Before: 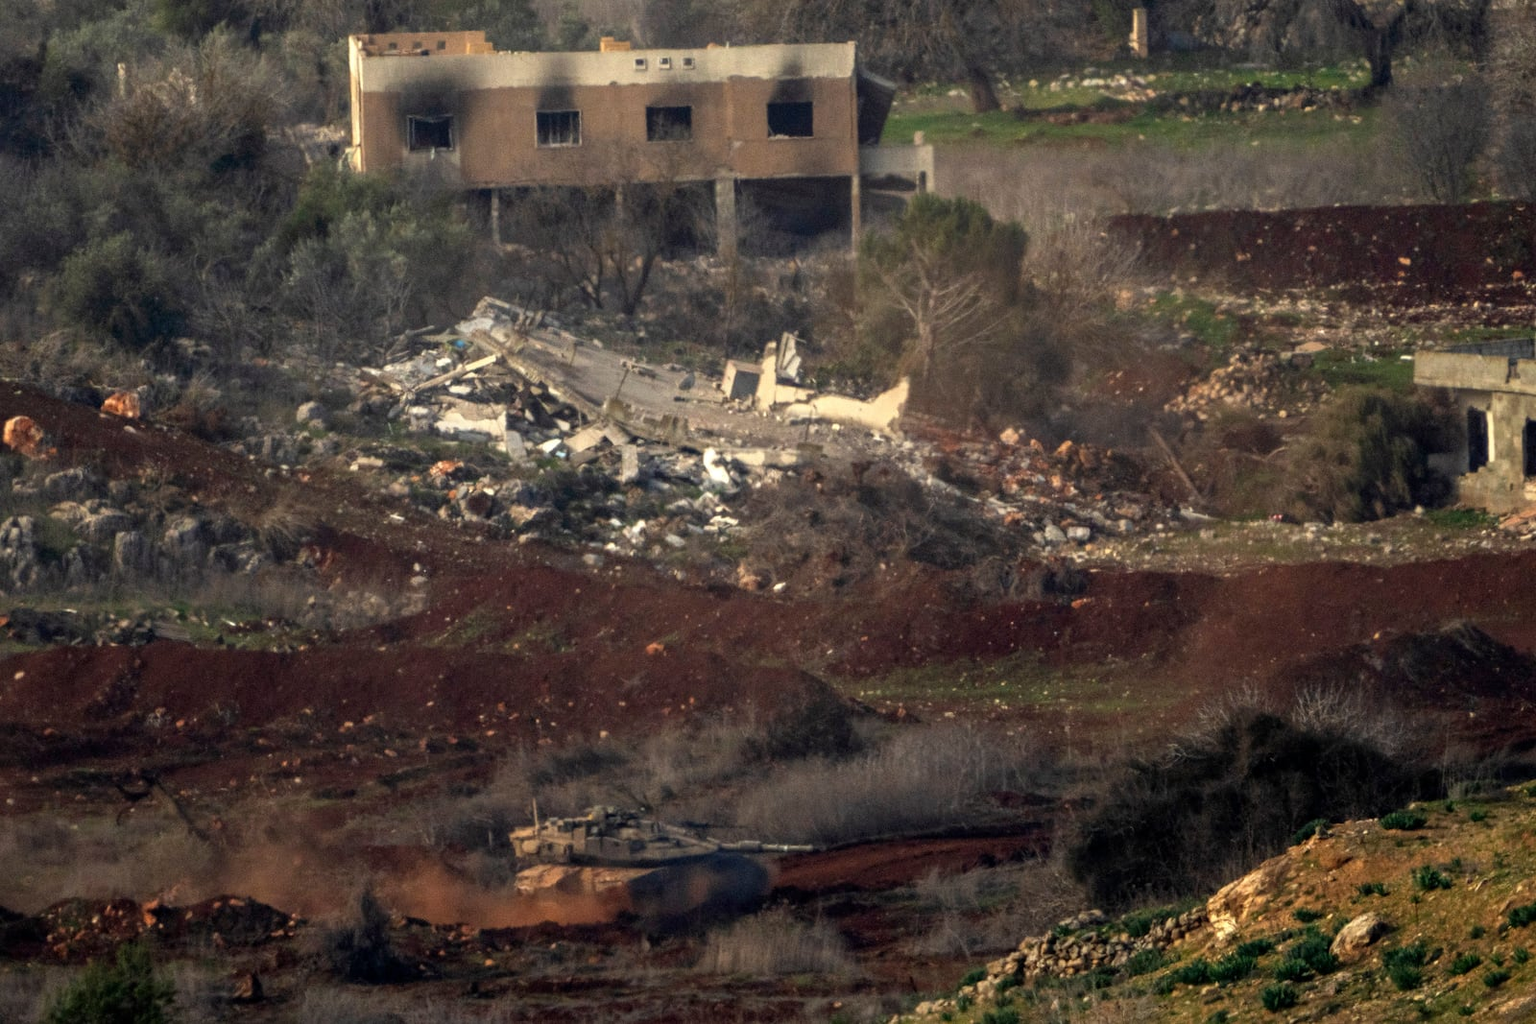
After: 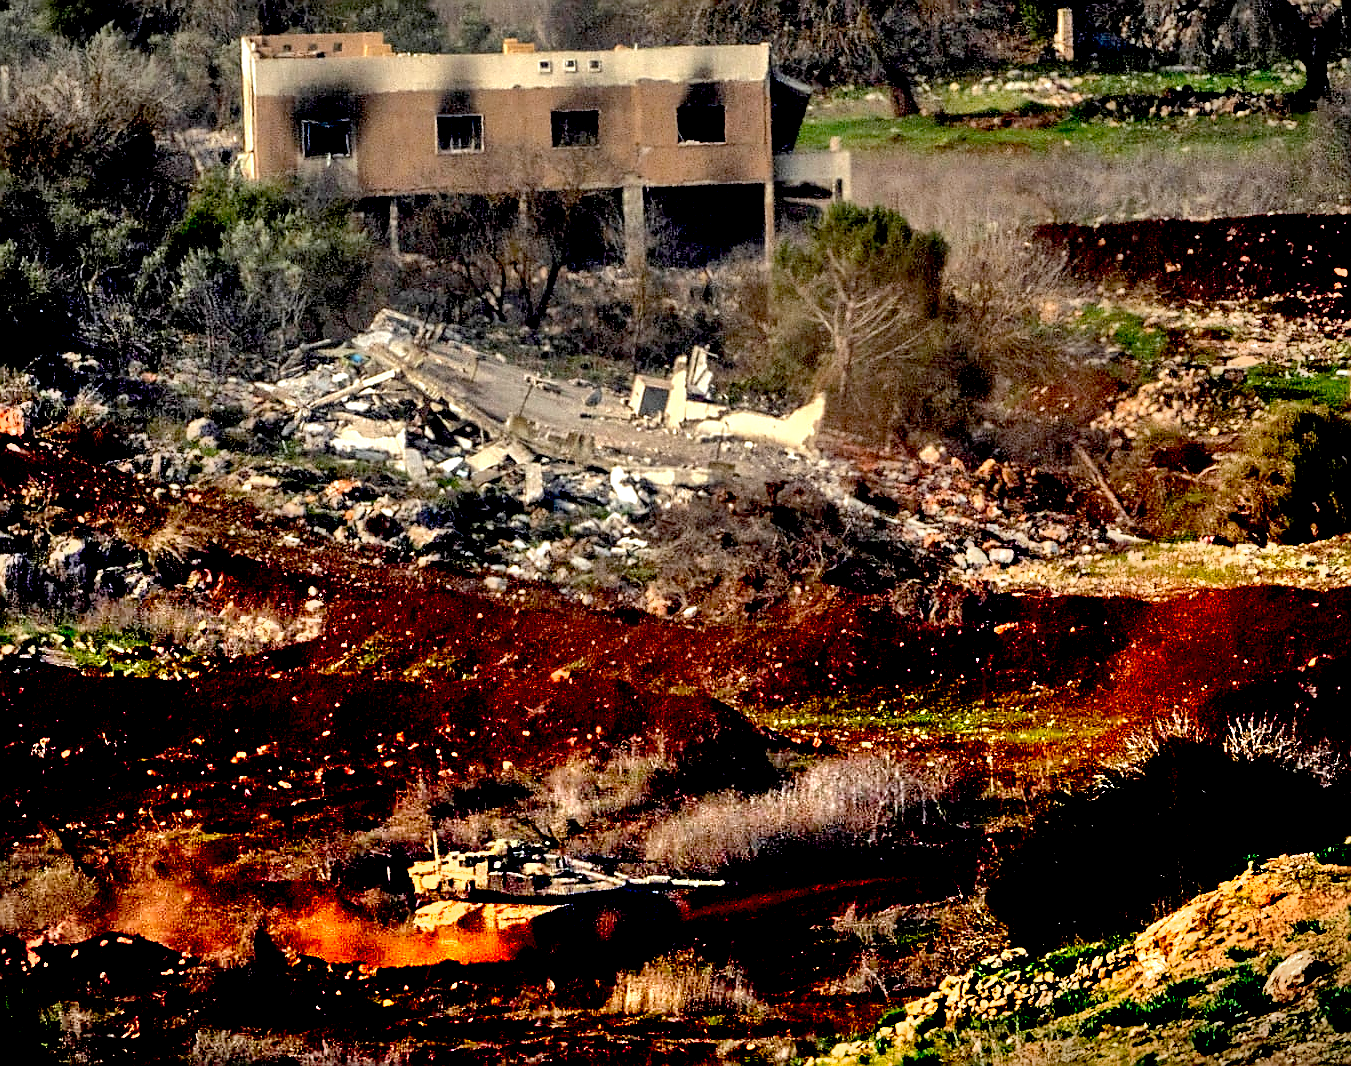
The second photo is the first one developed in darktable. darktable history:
vignetting: fall-off radius 61.21%, brightness -0.517, saturation -0.509
shadows and highlights: low approximation 0.01, soften with gaussian
sharpen: radius 1.411, amount 1.248, threshold 0.716
crop: left 7.685%, right 7.841%
exposure: black level correction 0.04, exposure 0.498 EV, compensate highlight preservation false
